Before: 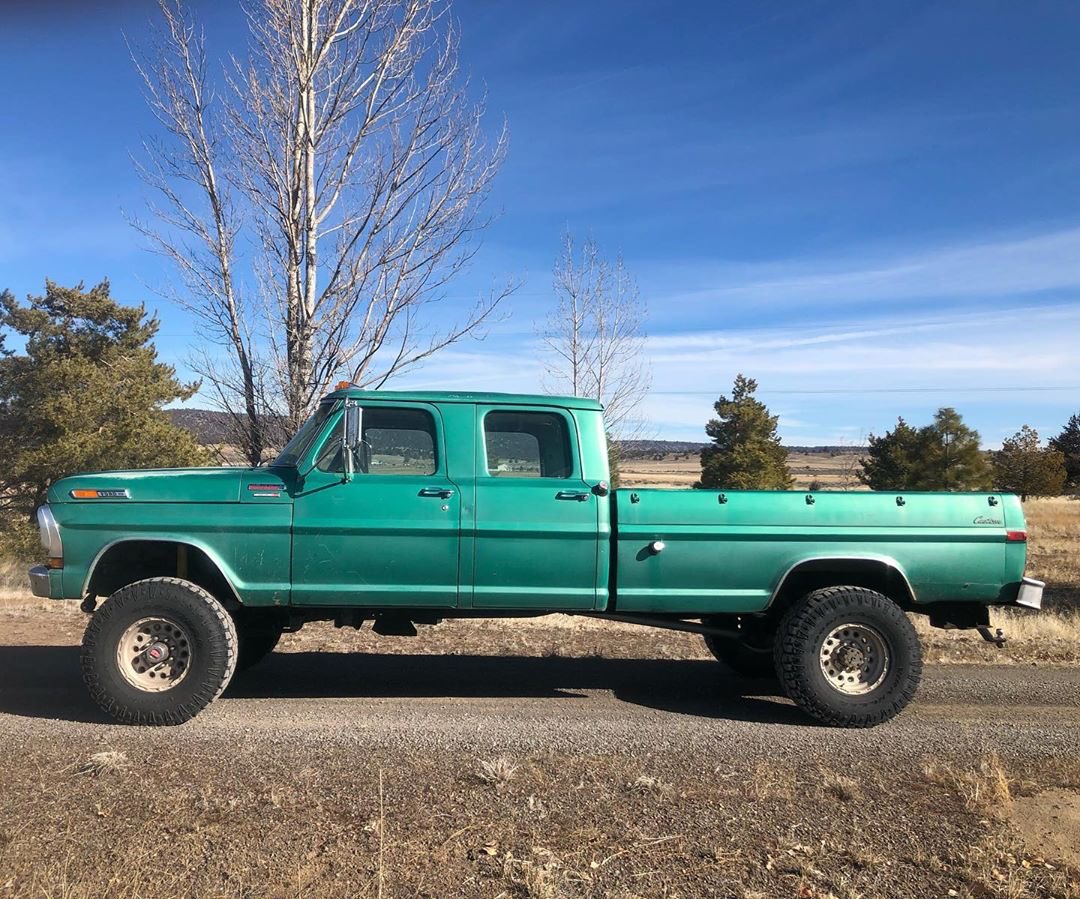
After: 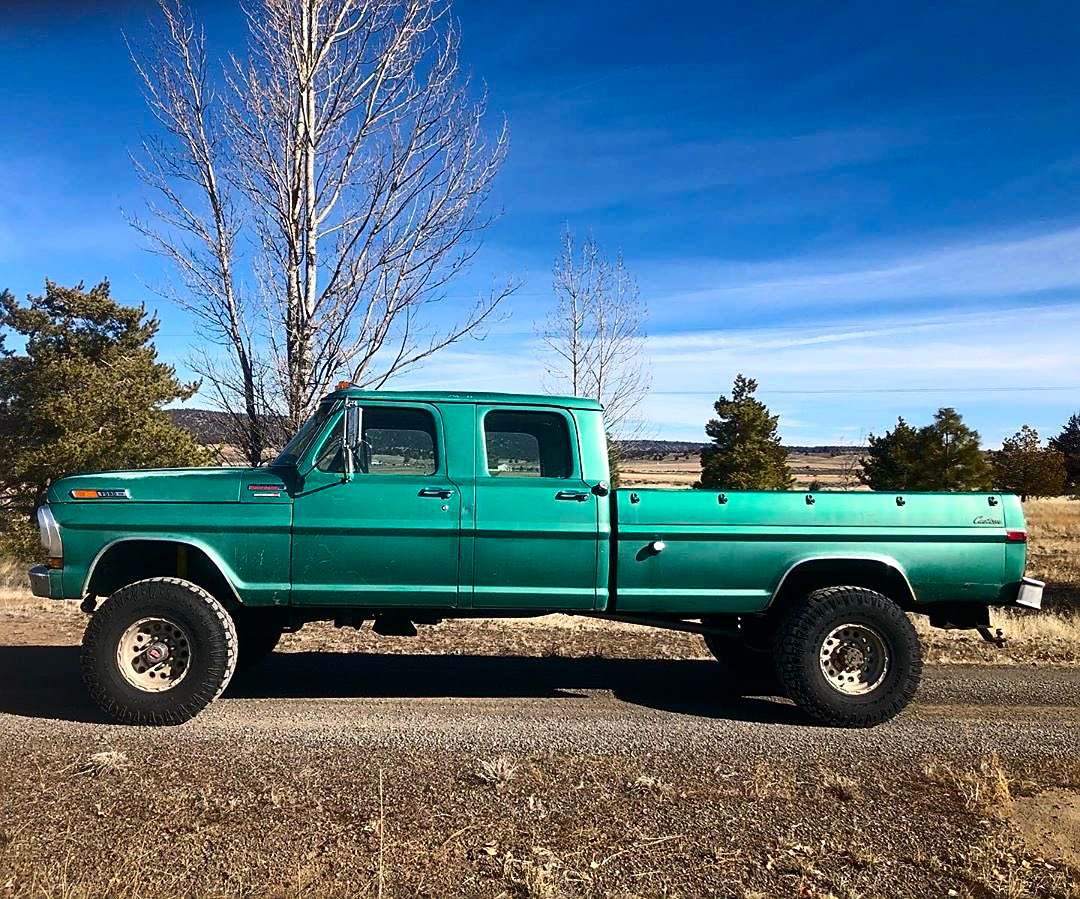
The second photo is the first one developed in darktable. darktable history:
sharpen: on, module defaults
contrast brightness saturation: contrast 0.19, brightness -0.11, saturation 0.21
white balance: emerald 1
